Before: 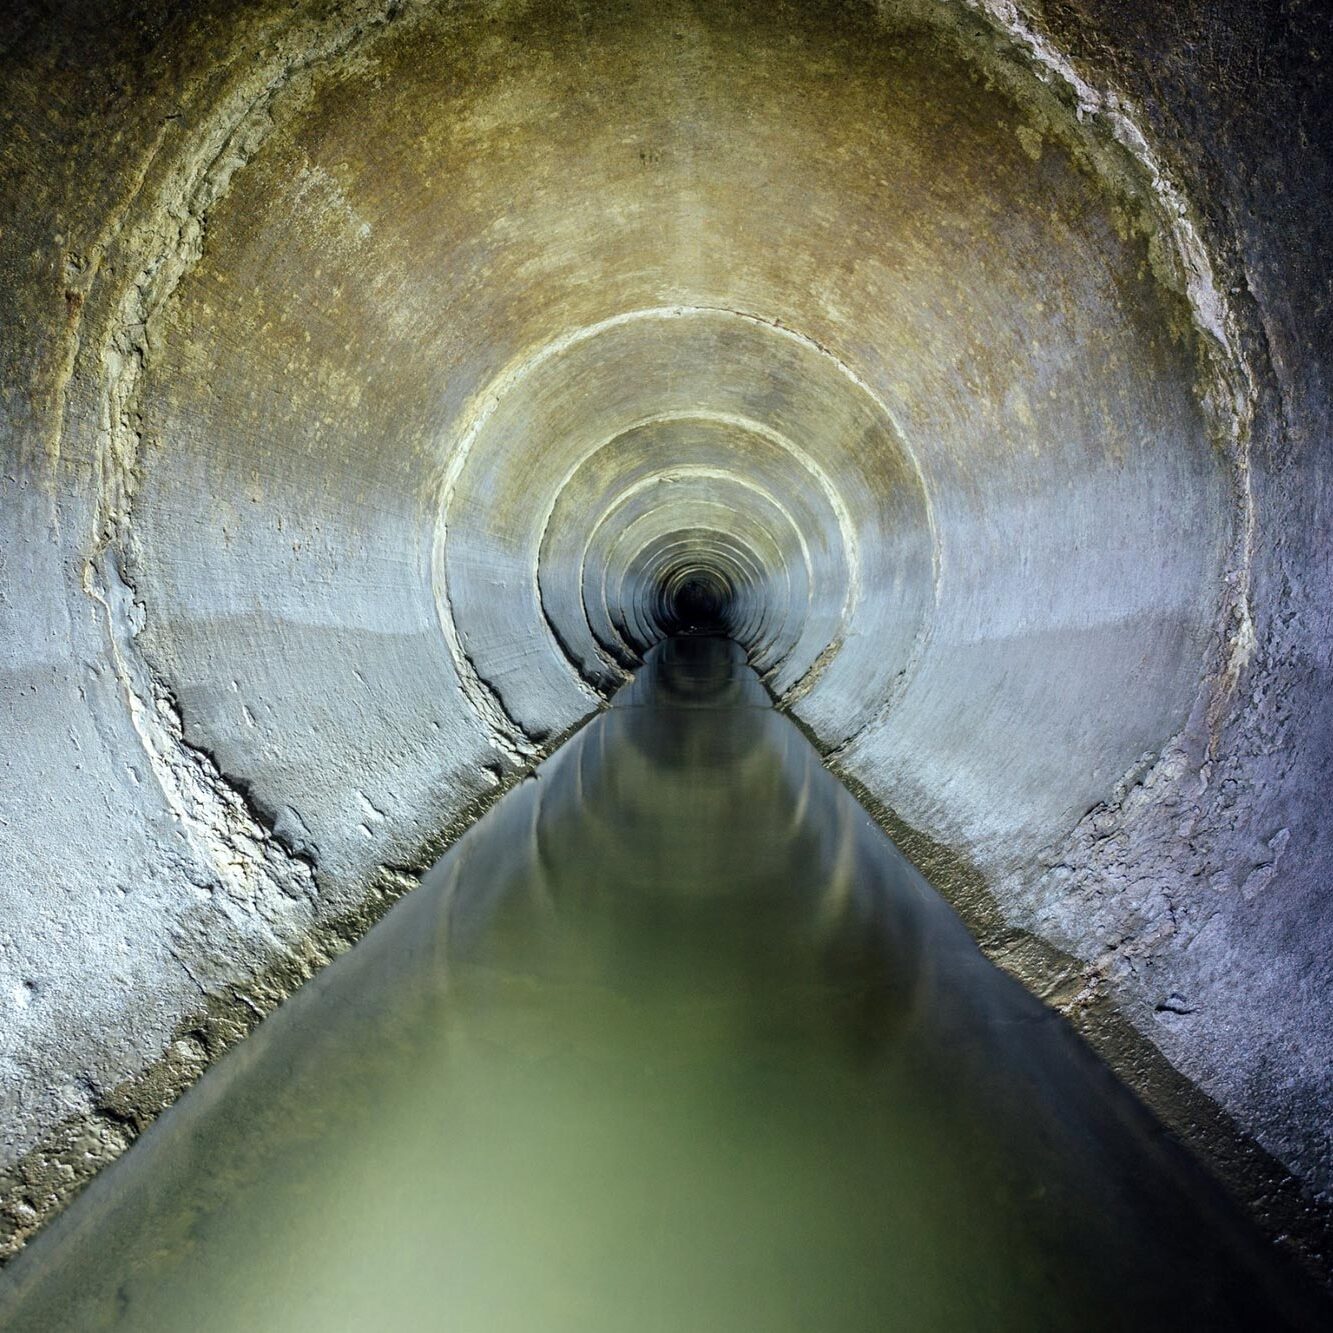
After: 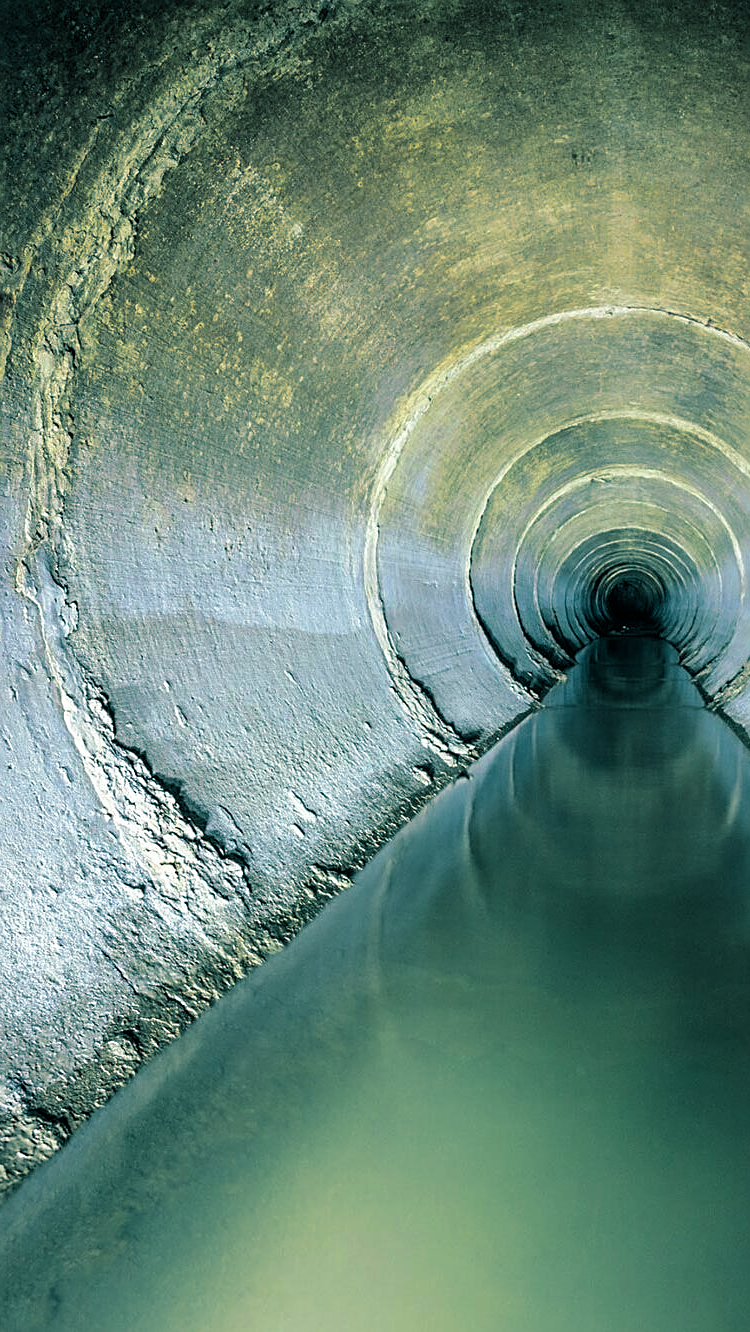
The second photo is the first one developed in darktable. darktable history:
sharpen: on, module defaults
color balance rgb: perceptual saturation grading › global saturation 25%, global vibrance 20%
crop: left 5.114%, right 38.589%
split-toning: shadows › hue 186.43°, highlights › hue 49.29°, compress 30.29%
